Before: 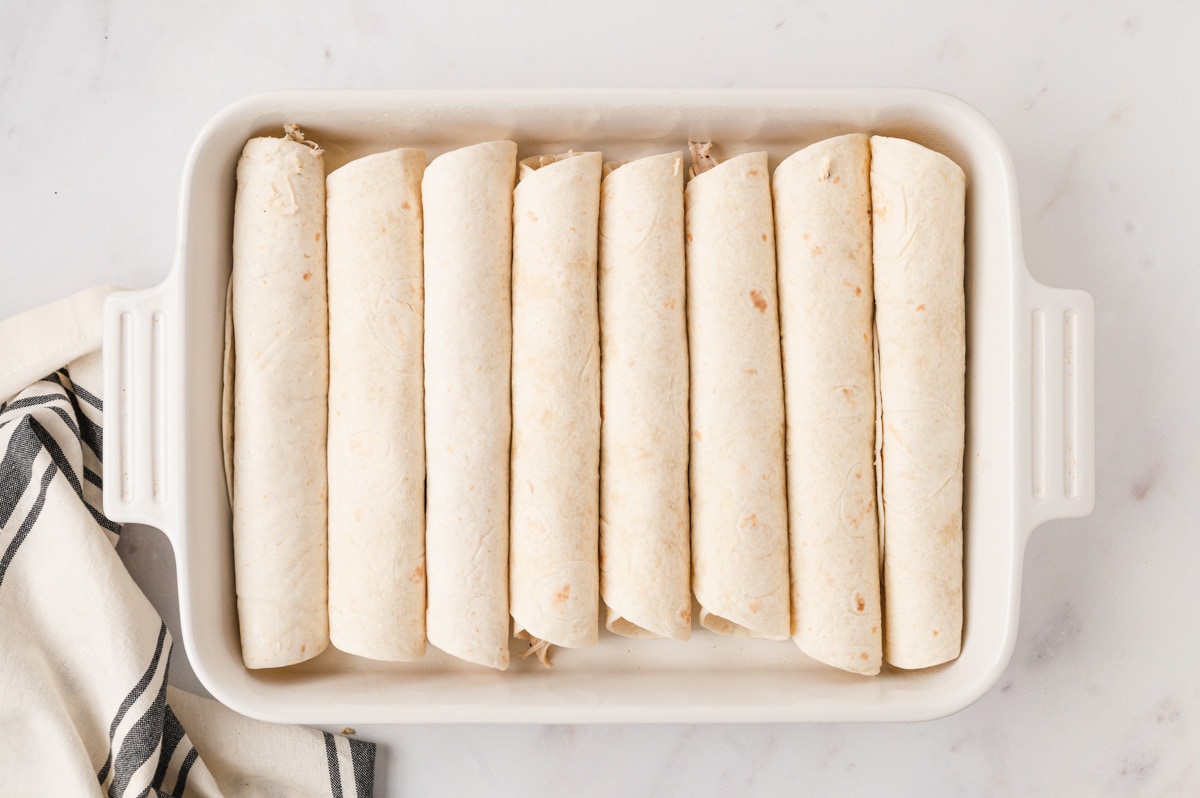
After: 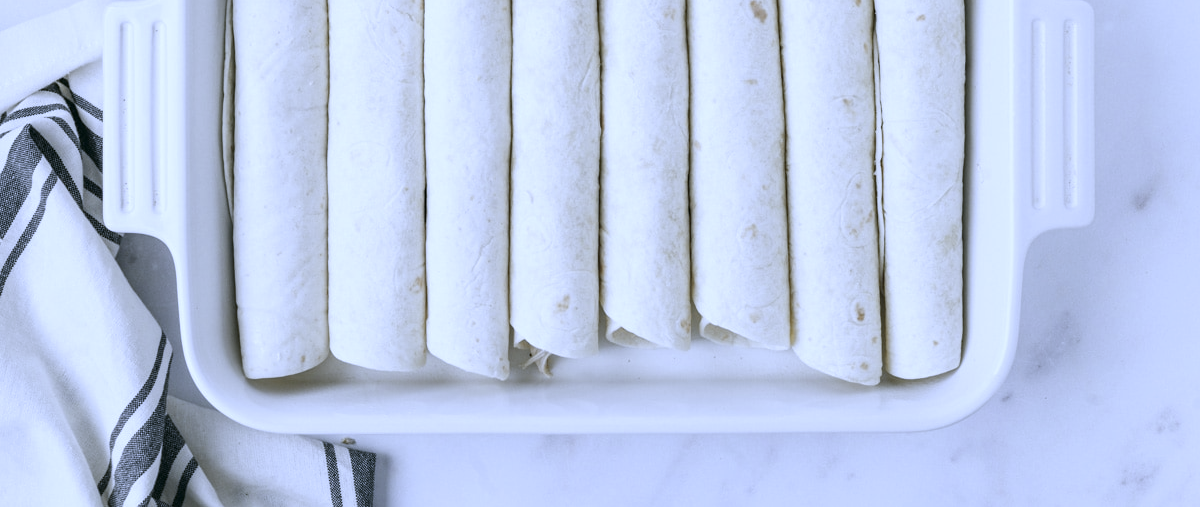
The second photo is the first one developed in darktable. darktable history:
crop and rotate: top 36.435%
color zones: curves: ch0 [(0, 0.6) (0.129, 0.585) (0.193, 0.596) (0.429, 0.5) (0.571, 0.5) (0.714, 0.5) (0.857, 0.5) (1, 0.6)]; ch1 [(0, 0.453) (0.112, 0.245) (0.213, 0.252) (0.429, 0.233) (0.571, 0.231) (0.683, 0.242) (0.857, 0.296) (1, 0.453)]
color correction: highlights a* -0.482, highlights b* 9.48, shadows a* -9.48, shadows b* 0.803
white balance: red 0.766, blue 1.537
